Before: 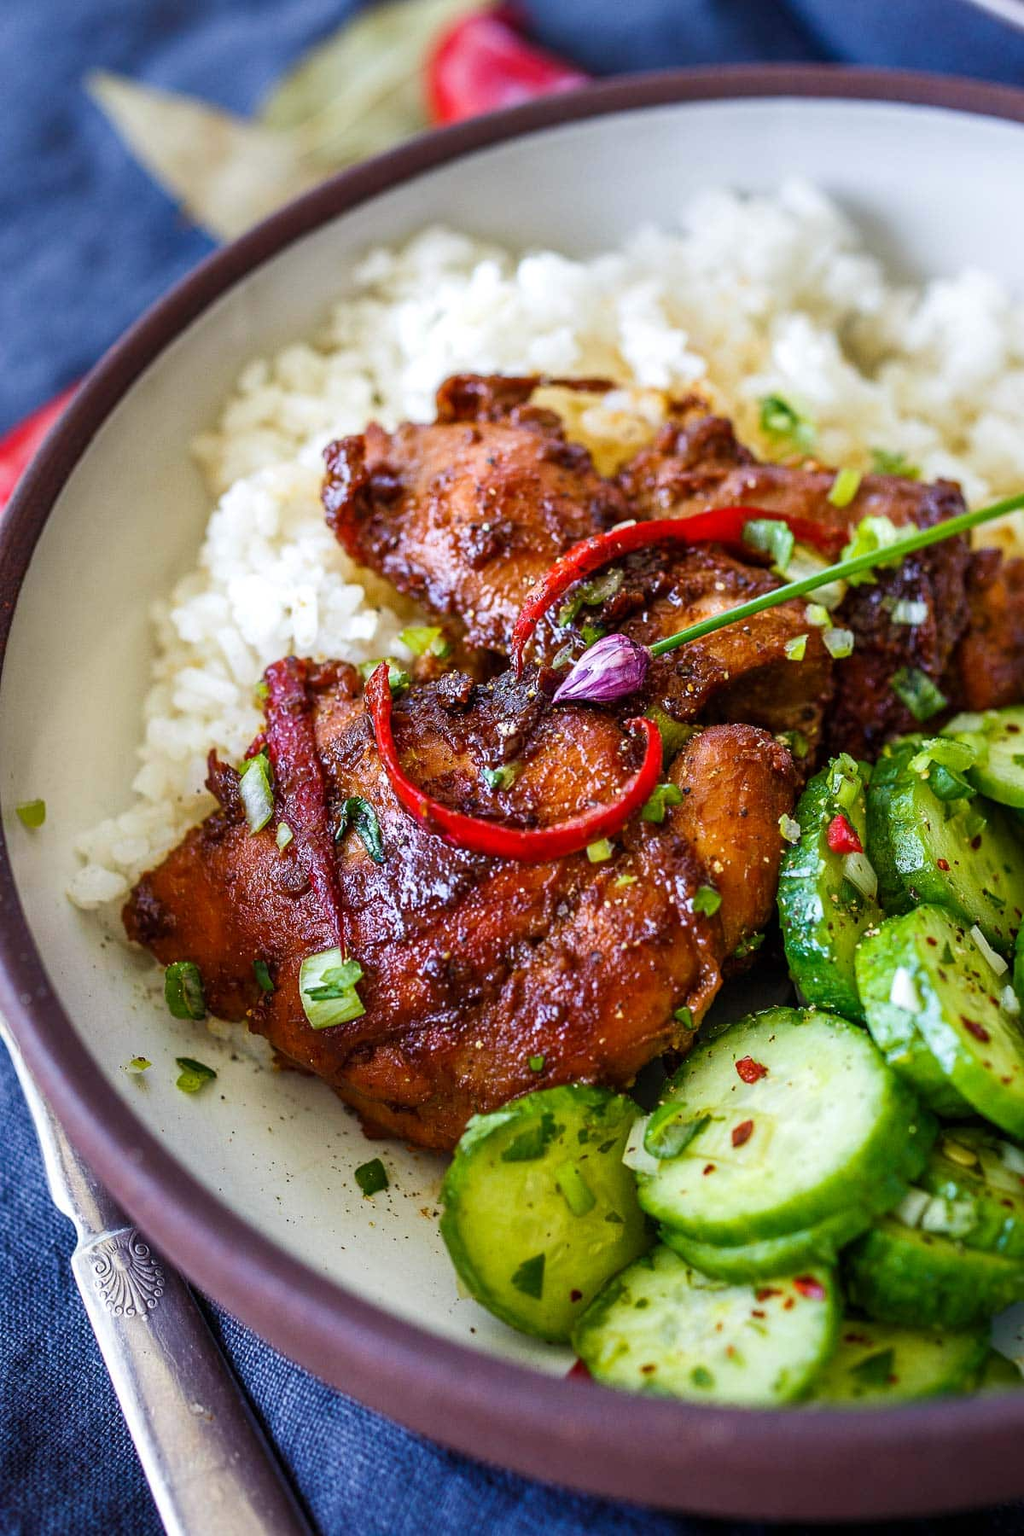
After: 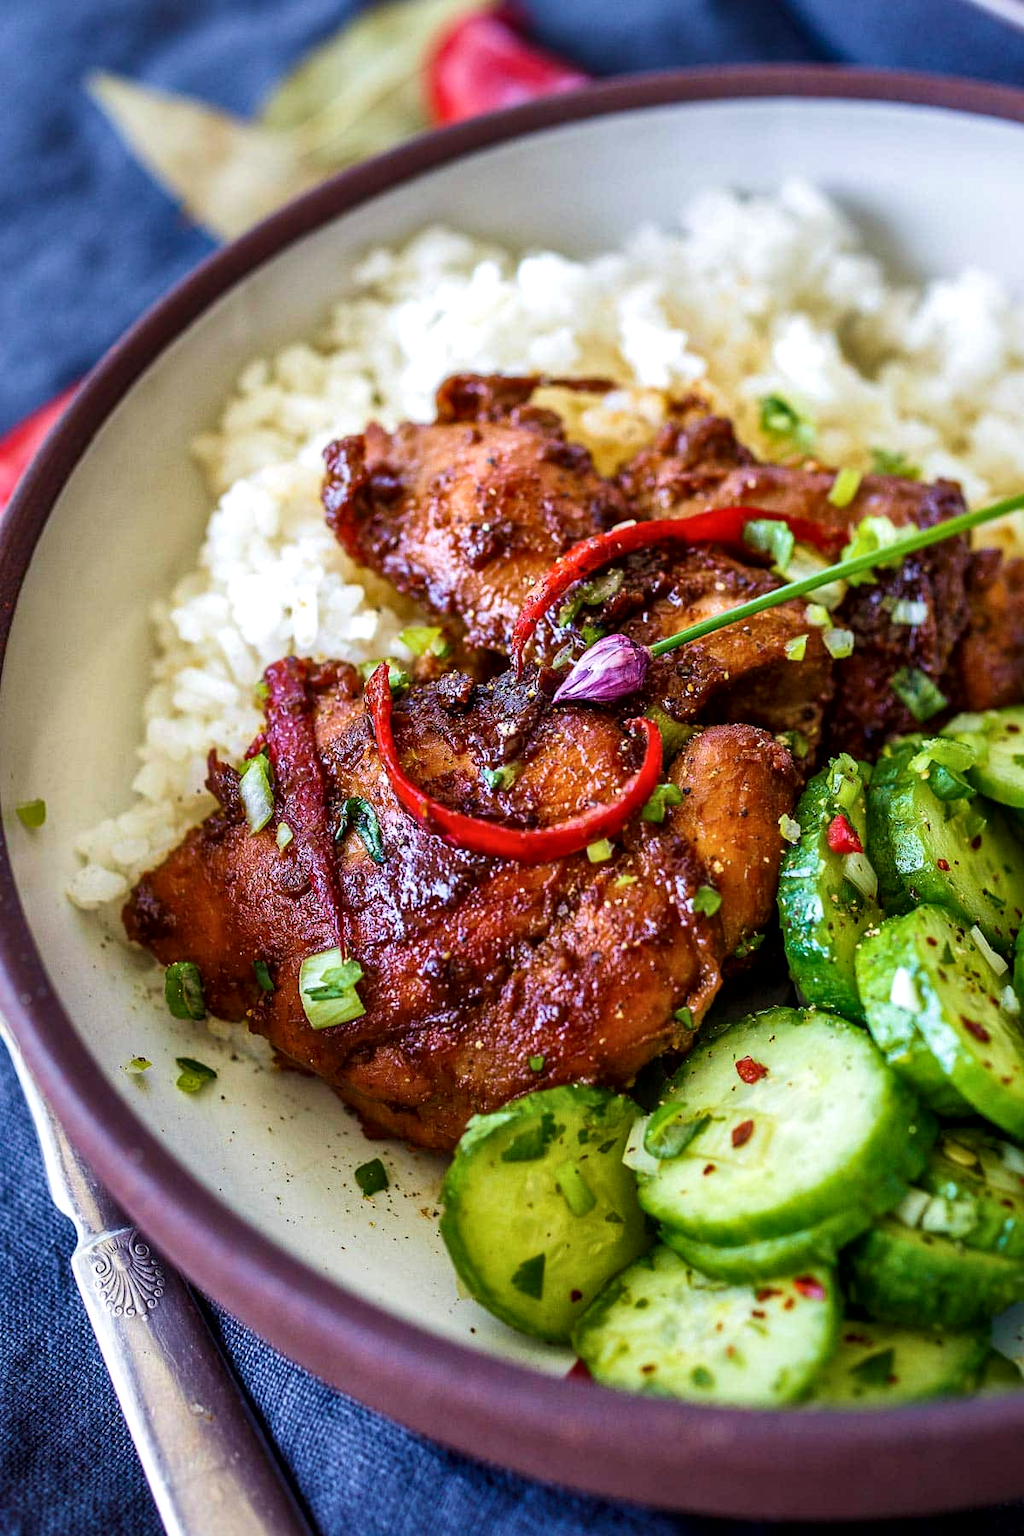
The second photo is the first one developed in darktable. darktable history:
velvia: on, module defaults
local contrast: mode bilateral grid, contrast 20, coarseness 50, detail 144%, midtone range 0.2
